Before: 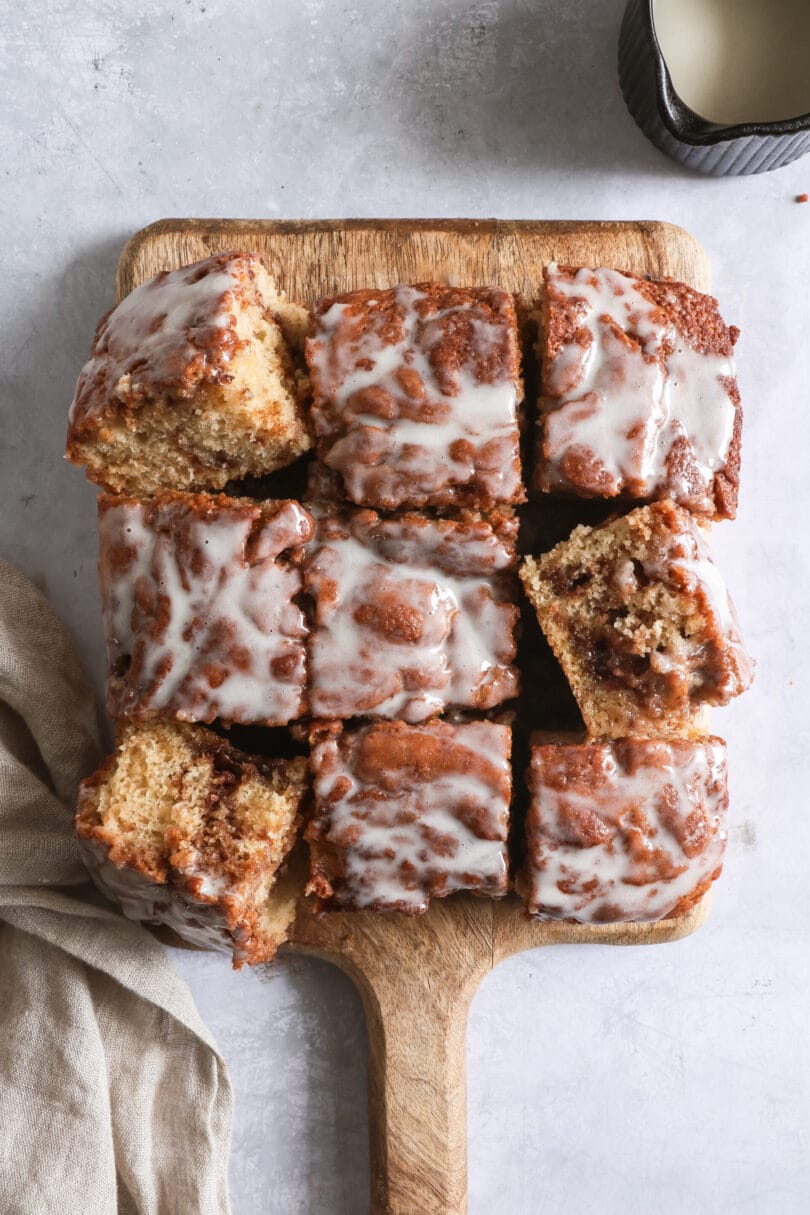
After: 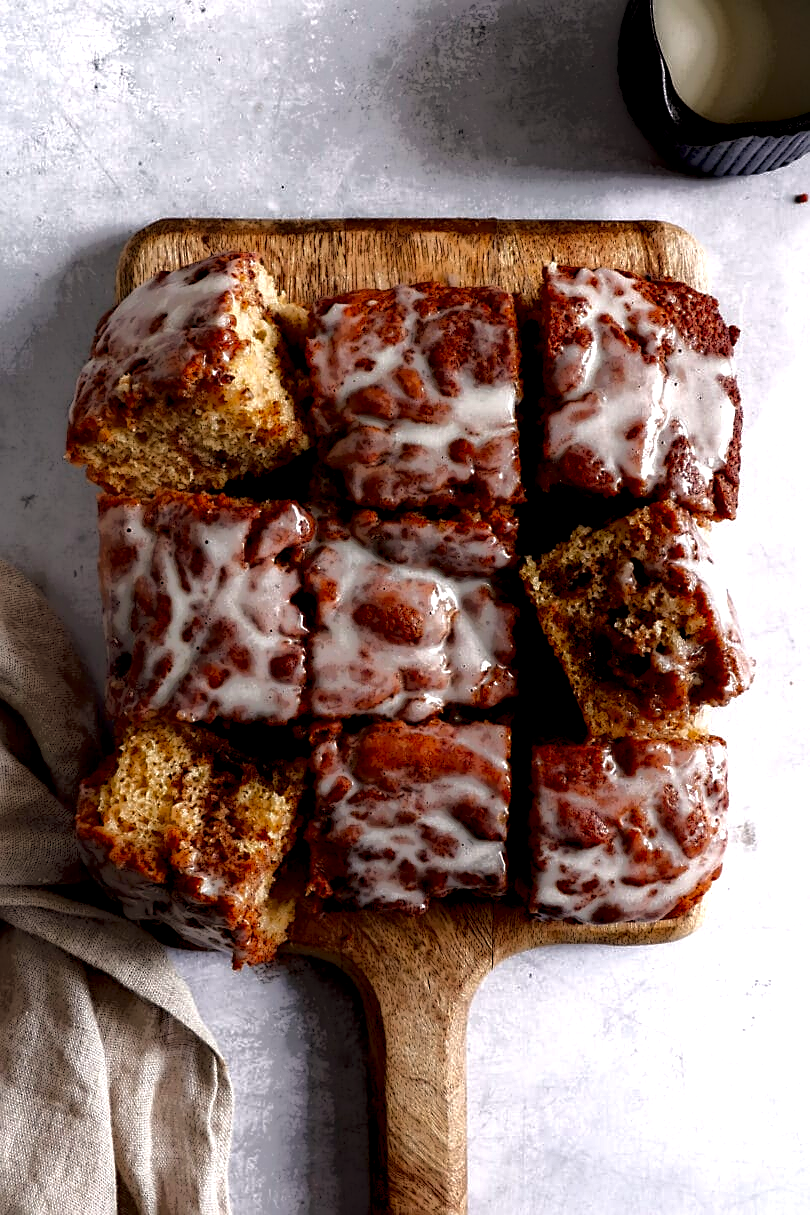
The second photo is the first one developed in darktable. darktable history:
sharpen: on, module defaults
exposure: exposure 0.6 EV, compensate highlight preservation false
local contrast: highlights 0%, shadows 198%, detail 164%, midtone range 0.001
color balance rgb: shadows lift › hue 87.51°, highlights gain › chroma 0.68%, highlights gain › hue 55.1°, global offset › chroma 0.13%, global offset › hue 253.66°, linear chroma grading › global chroma 0.5%, perceptual saturation grading › global saturation 16.38%
